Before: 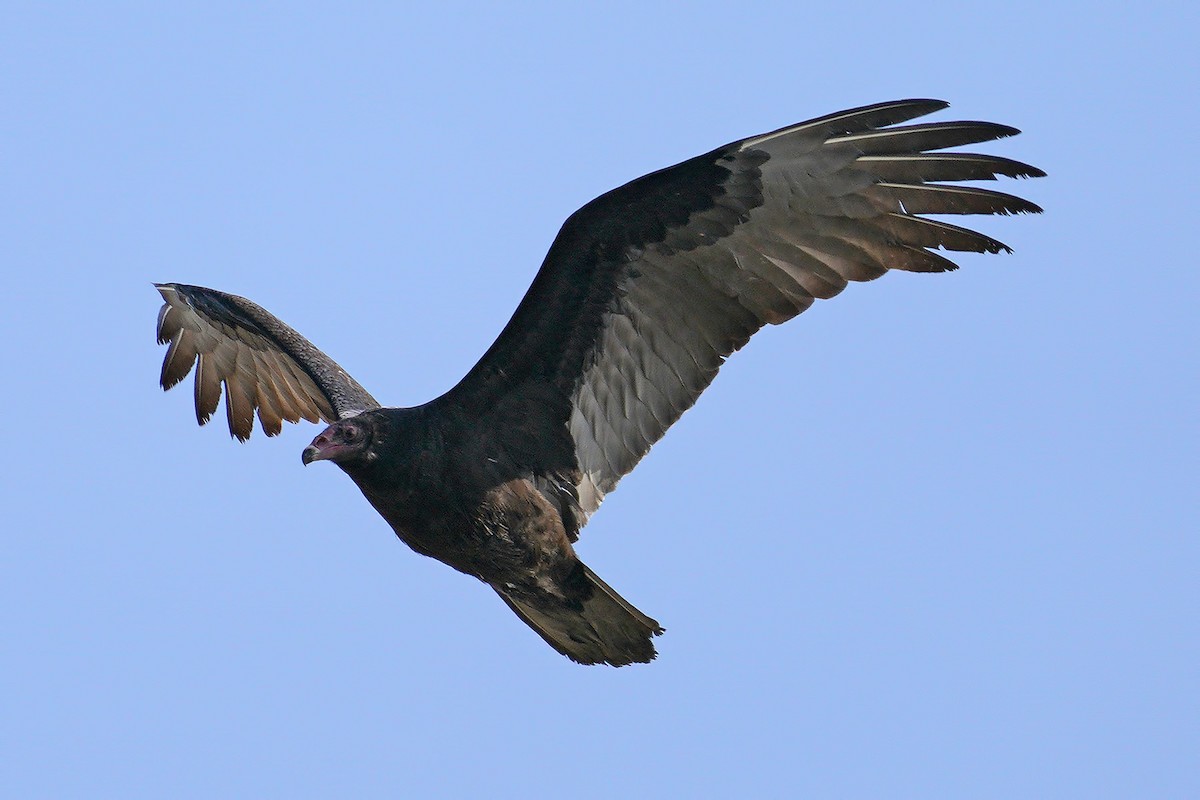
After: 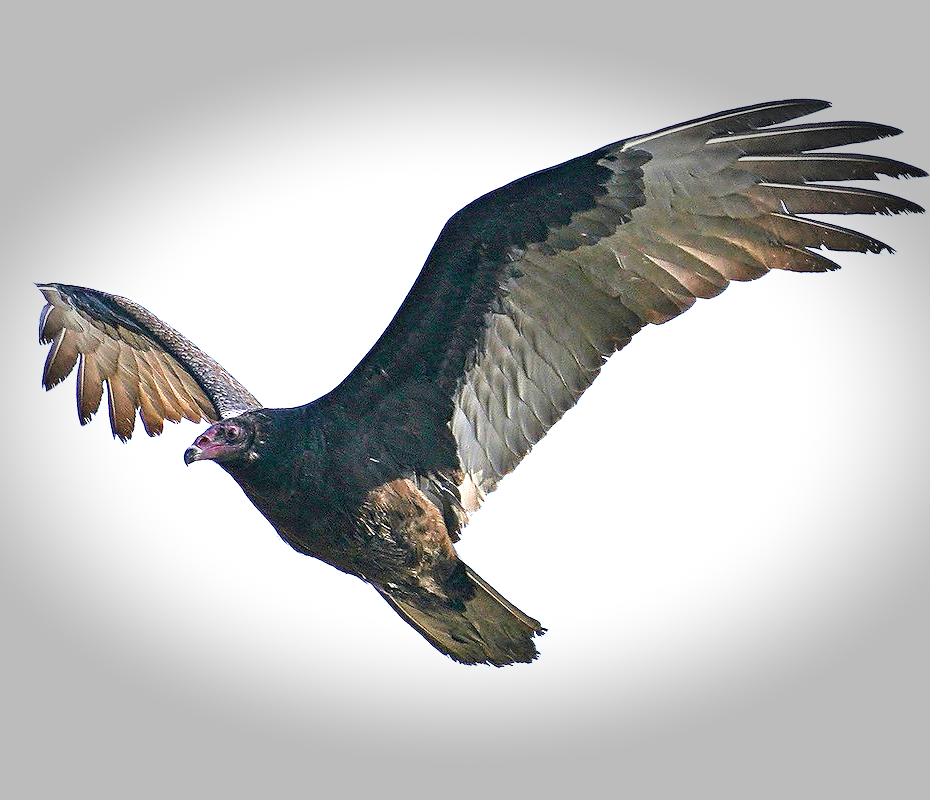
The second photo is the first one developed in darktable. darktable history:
crop: left 9.888%, right 12.554%
velvia: strength 44.9%
exposure: black level correction 0, exposure 1.375 EV, compensate exposure bias true, compensate highlight preservation false
vignetting: fall-off start 70.59%, width/height ratio 1.334, dithering 8-bit output
sharpen: radius 1.908, amount 0.407, threshold 1.26
contrast equalizer: y [[0.5 ×4, 0.467, 0.376], [0.5 ×6], [0.5 ×6], [0 ×6], [0 ×6]], mix -0.998
